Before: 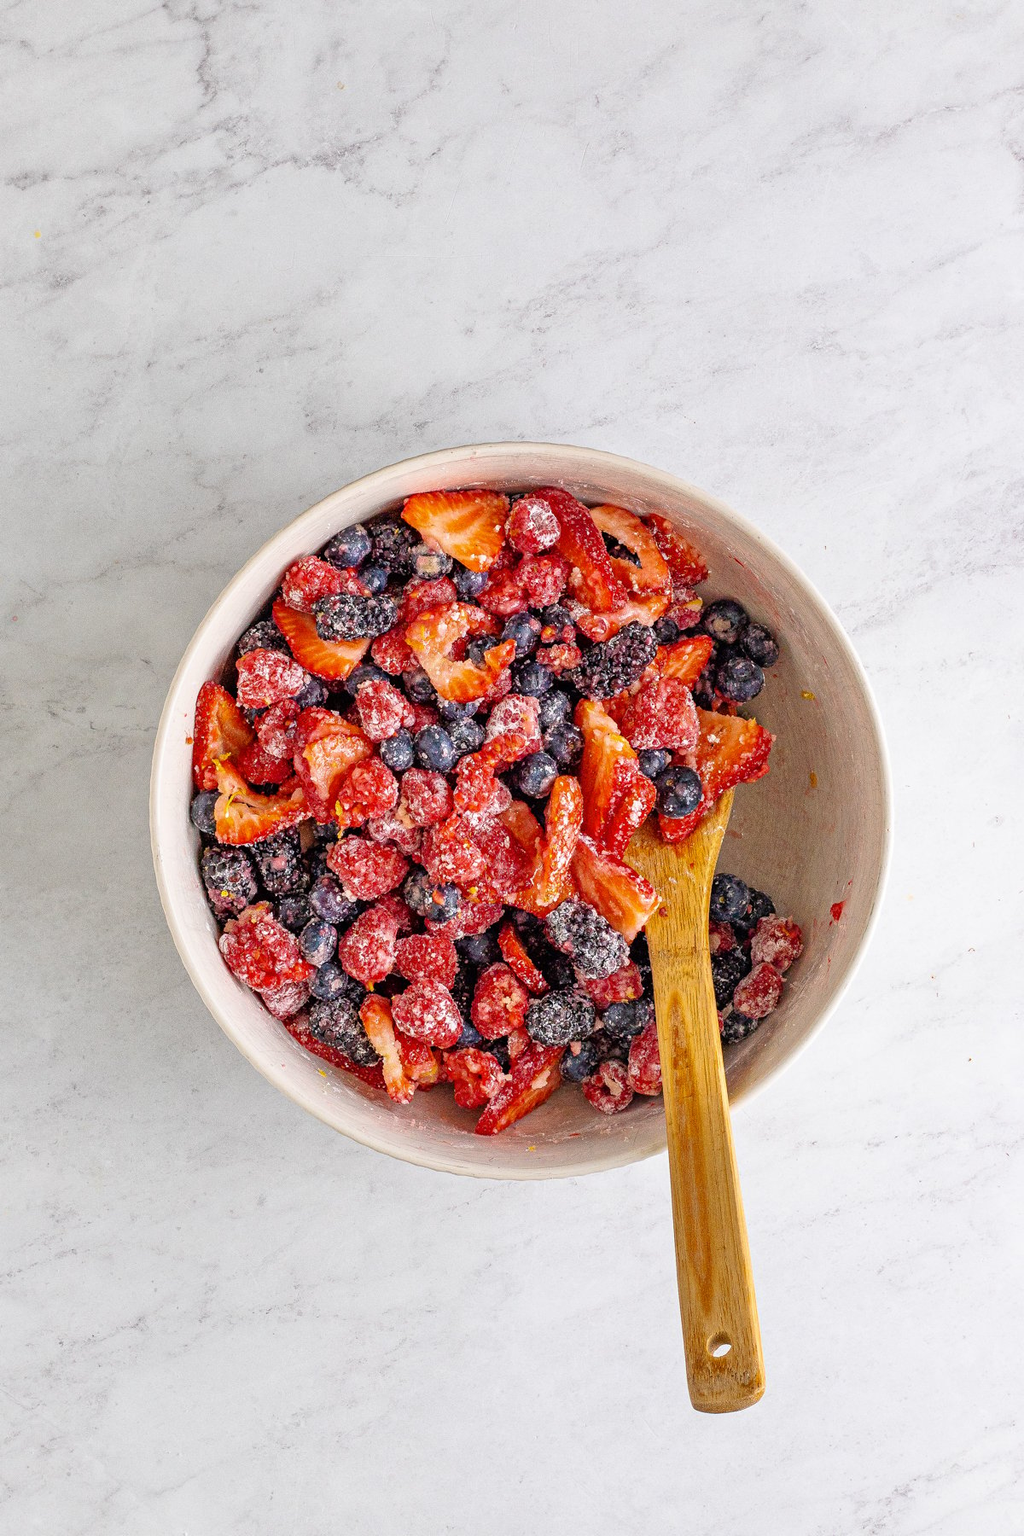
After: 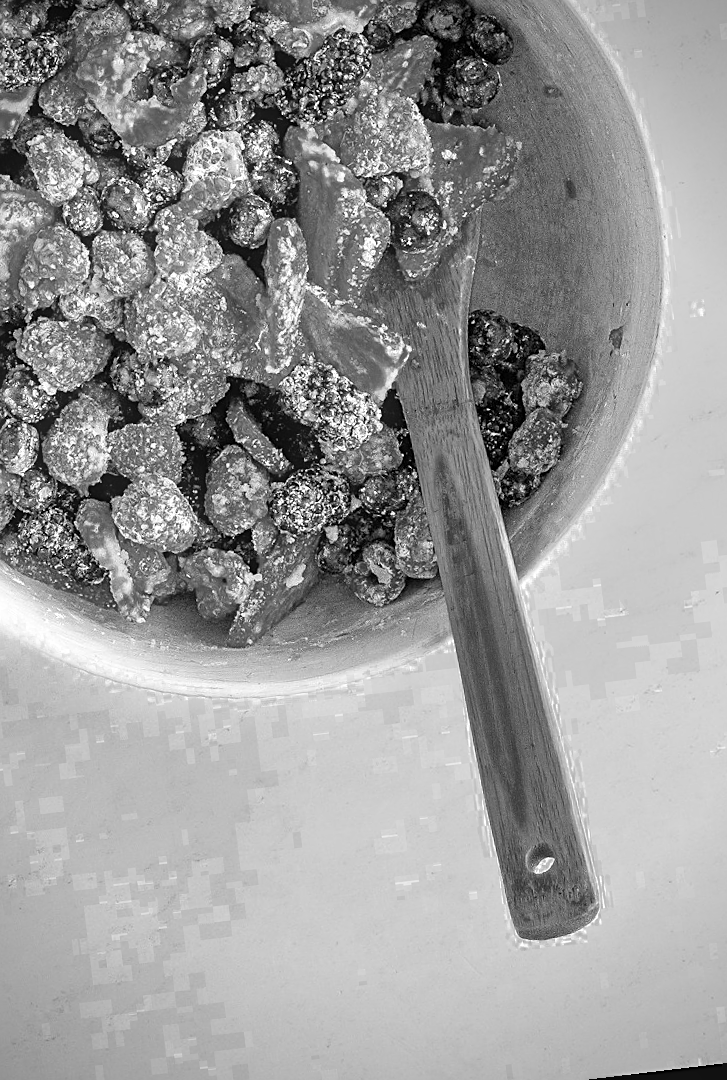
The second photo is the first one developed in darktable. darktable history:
bloom: size 5%, threshold 95%, strength 15%
color zones: curves: ch0 [(0.002, 0.589) (0.107, 0.484) (0.146, 0.249) (0.217, 0.352) (0.309, 0.525) (0.39, 0.404) (0.455, 0.169) (0.597, 0.055) (0.724, 0.212) (0.775, 0.691) (0.869, 0.571) (1, 0.587)]; ch1 [(0, 0) (0.143, 0) (0.286, 0) (0.429, 0) (0.571, 0) (0.714, 0) (0.857, 0)]
sharpen: on, module defaults
rotate and perspective: rotation -6.83°, automatic cropping off
crop: left 34.479%, top 38.822%, right 13.718%, bottom 5.172%
vignetting: on, module defaults
color correction: highlights a* -2.24, highlights b* -18.1
